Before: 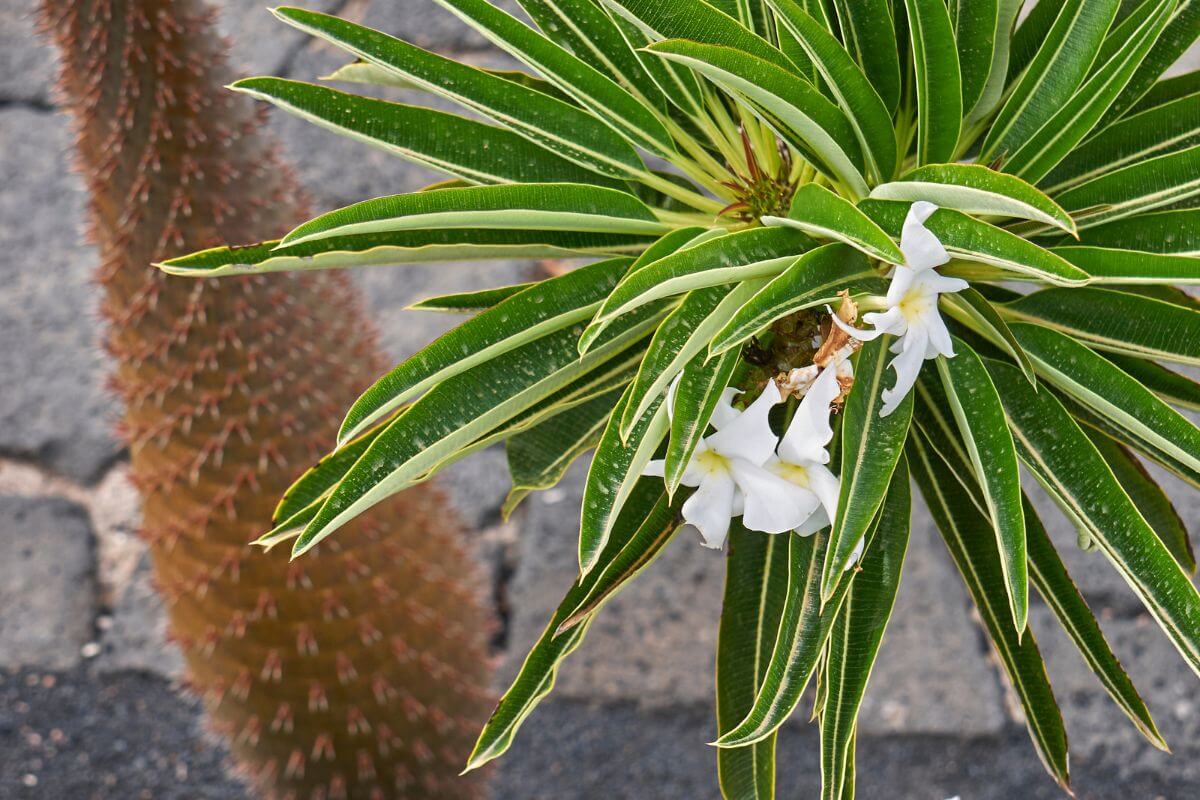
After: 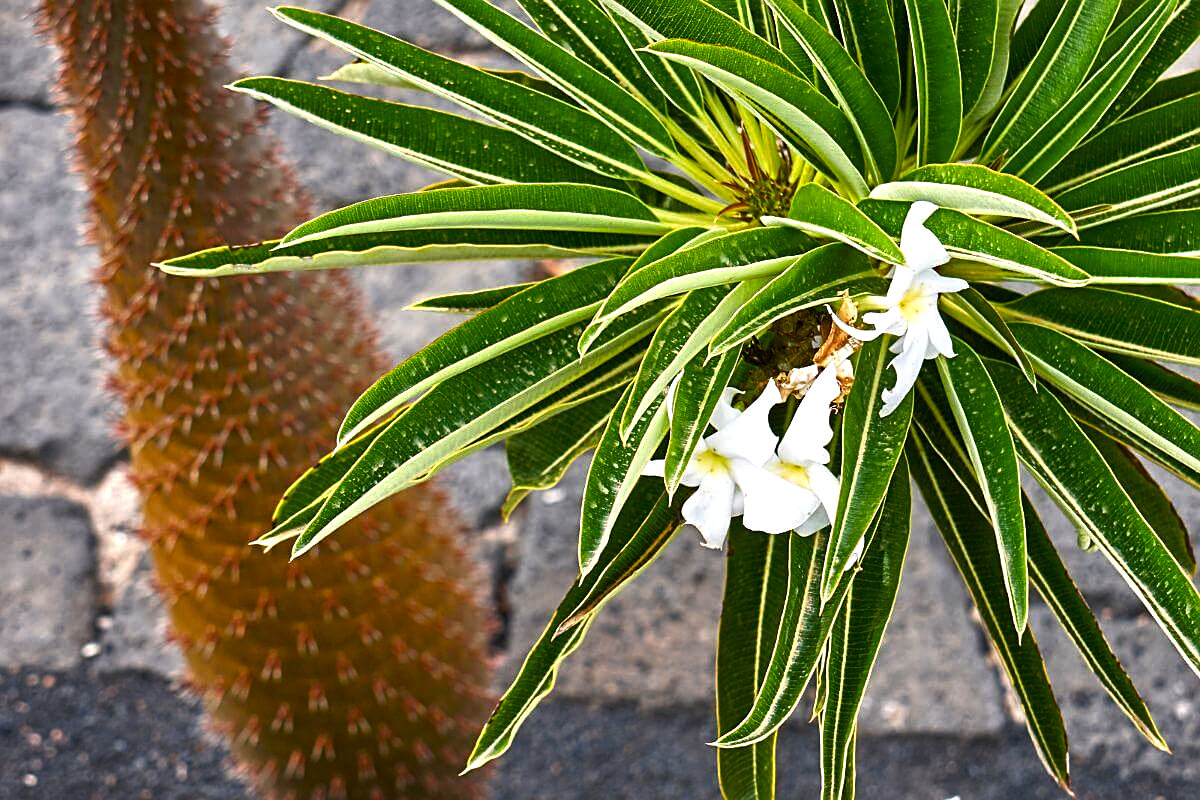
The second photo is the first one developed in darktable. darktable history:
sharpen: on, module defaults
color balance rgb: perceptual saturation grading › global saturation 20%, perceptual saturation grading › highlights -14.37%, perceptual saturation grading › shadows 49.794%, perceptual brilliance grading › global brilliance 20.045%, perceptual brilliance grading › shadows -40.516%, global vibrance 9.595%
